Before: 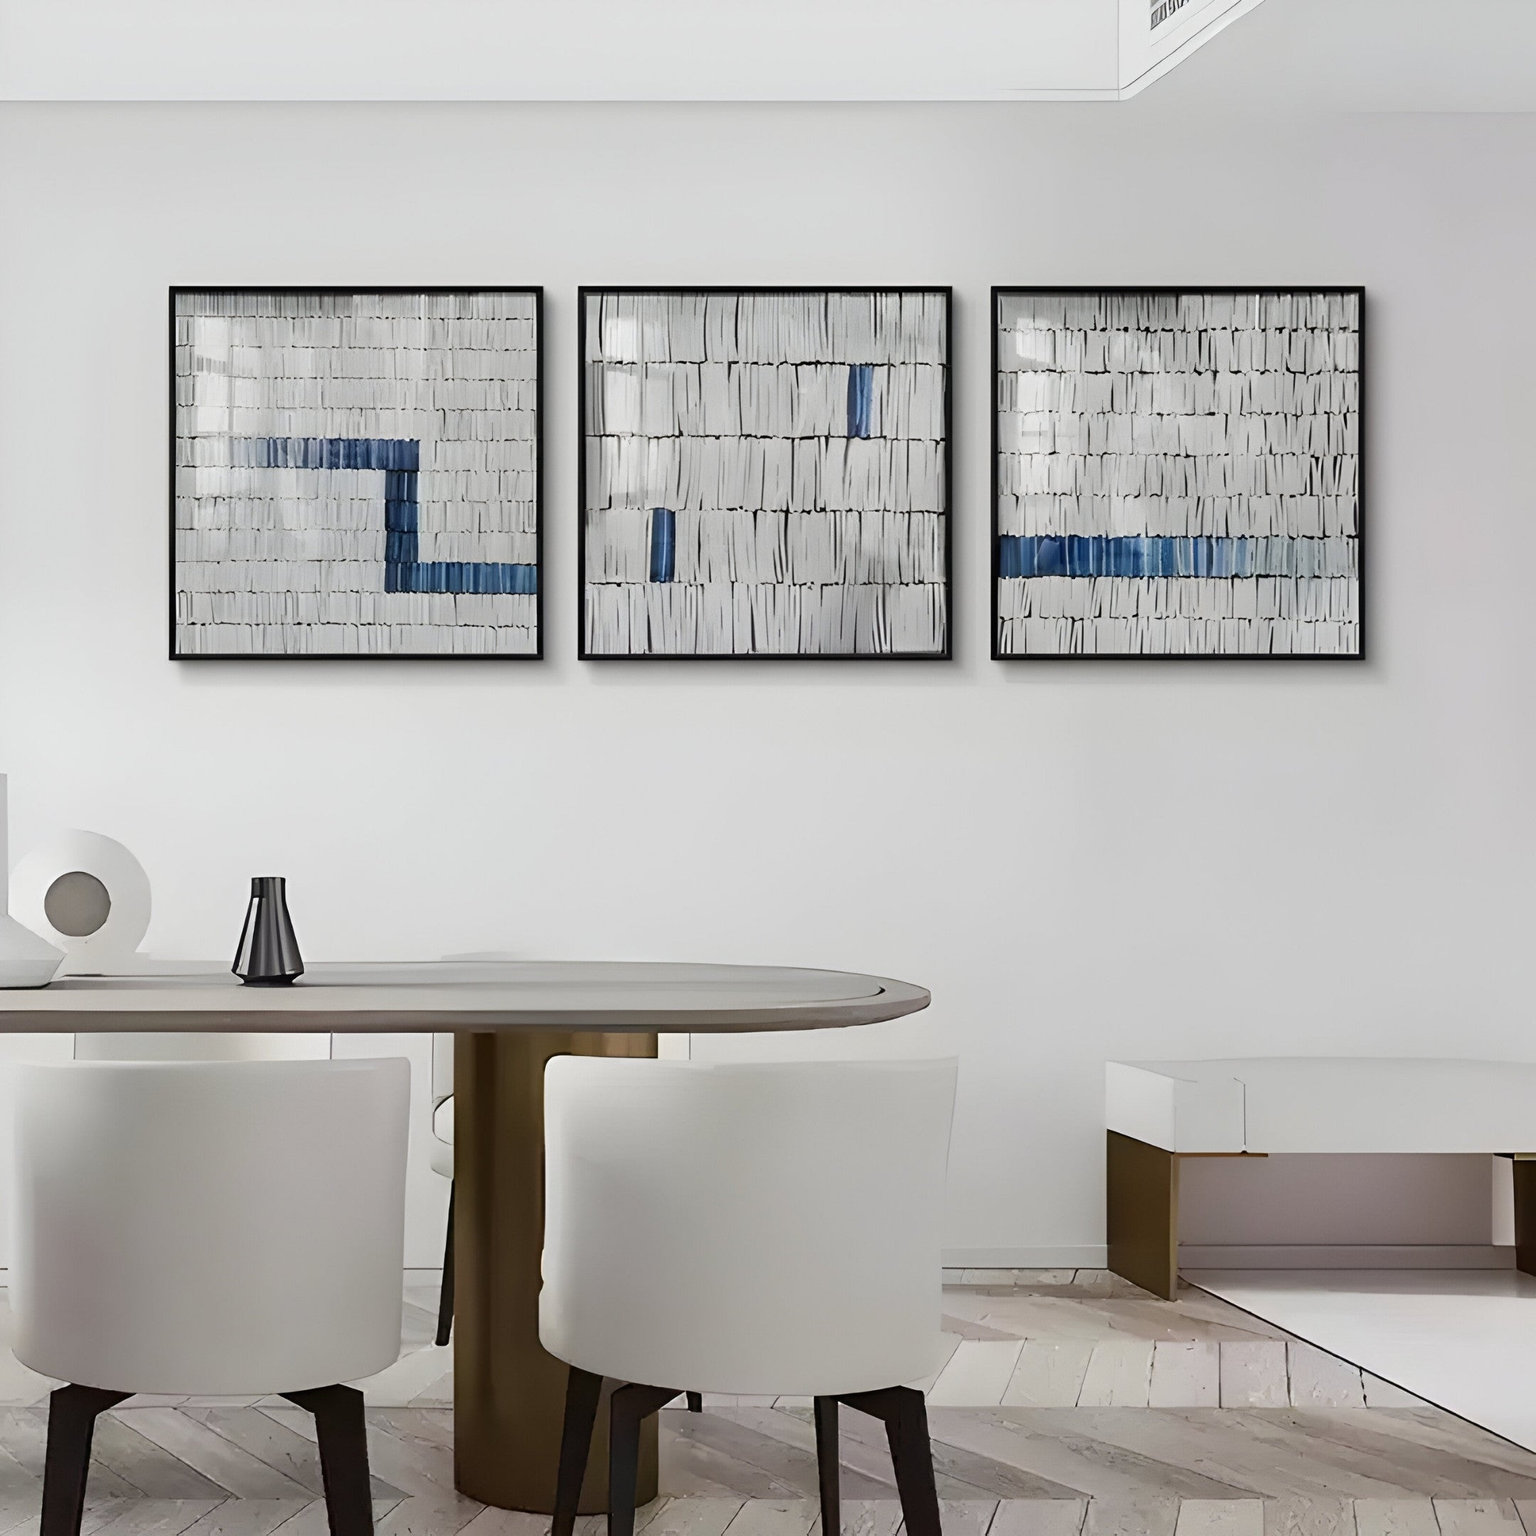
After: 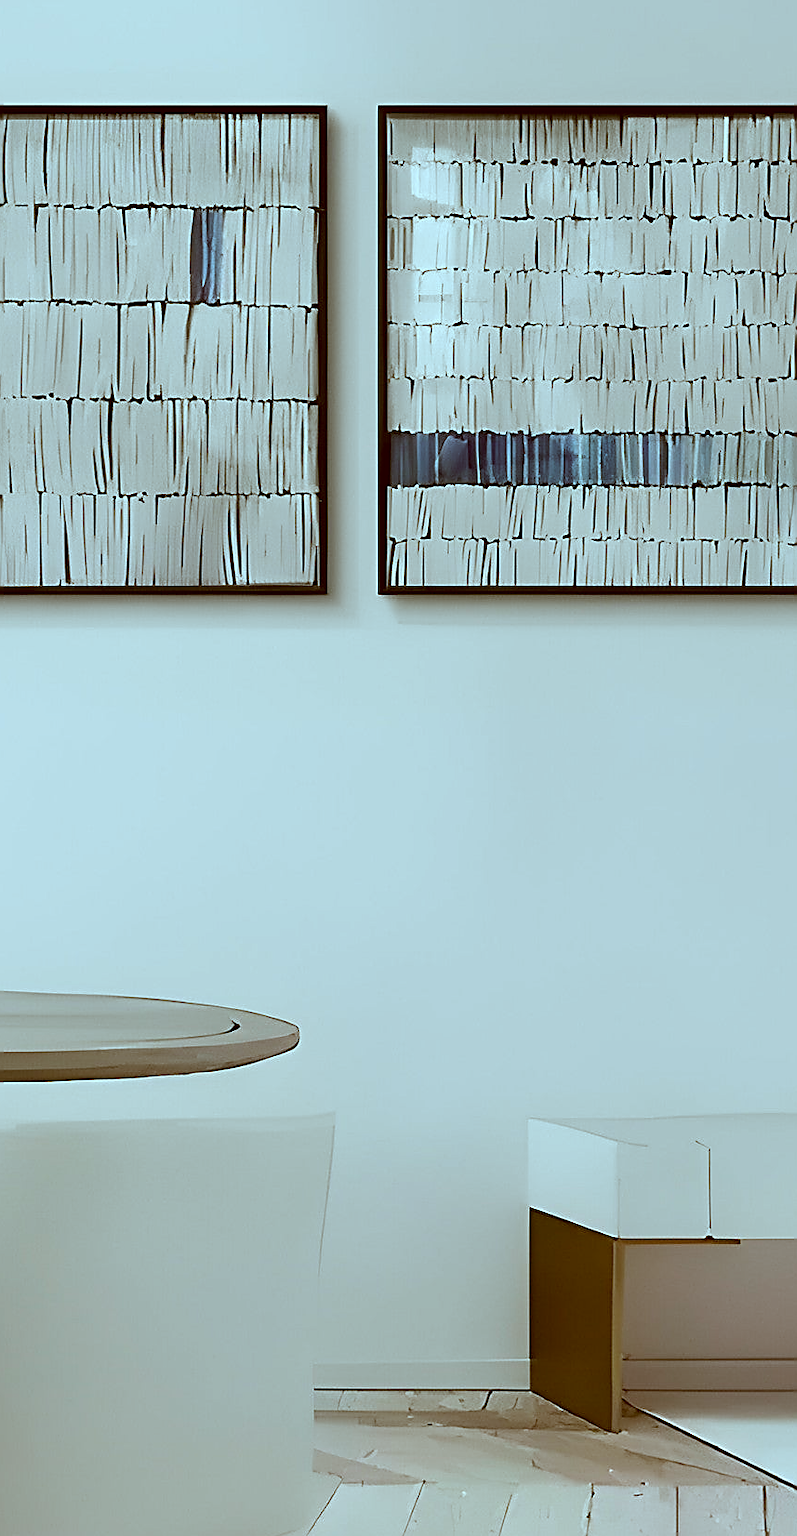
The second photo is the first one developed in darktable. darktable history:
color correction: highlights a* -14.62, highlights b* -16.22, shadows a* 10.12, shadows b* 29.4
crop: left 45.721%, top 13.393%, right 14.118%, bottom 10.01%
sharpen: radius 1.4, amount 1.25, threshold 0.7
